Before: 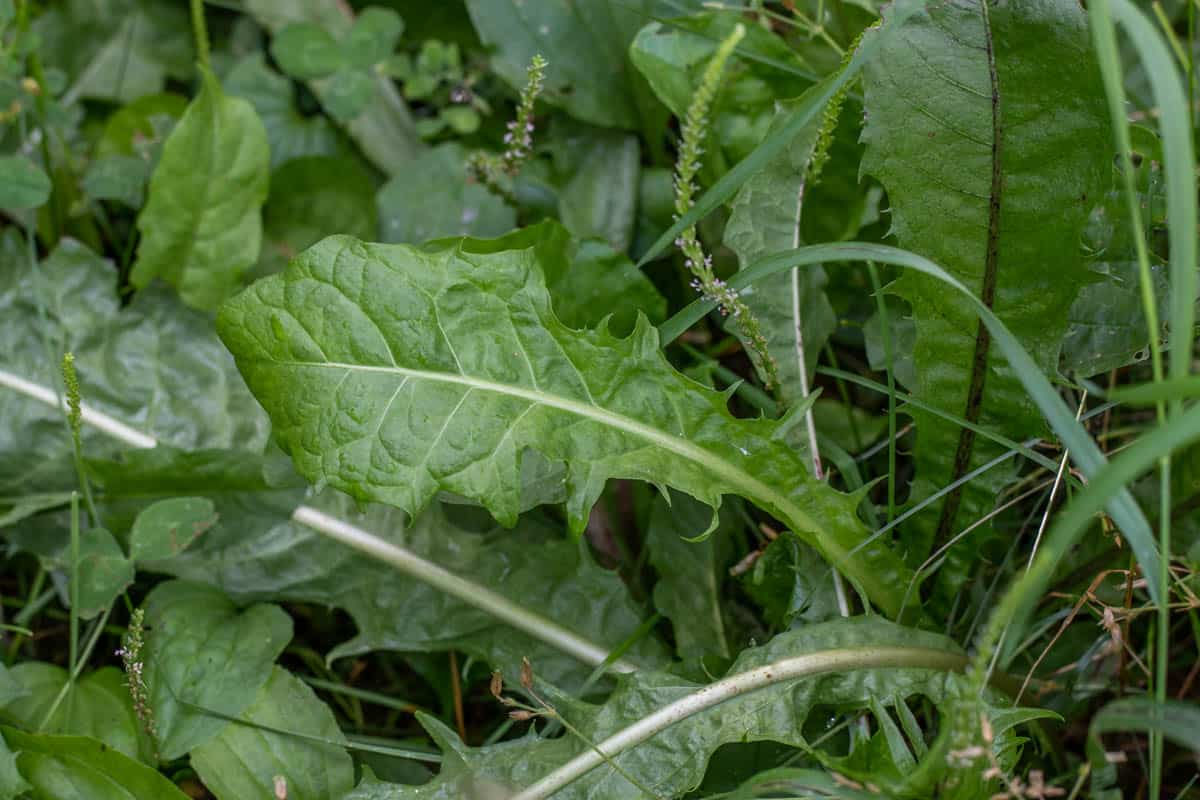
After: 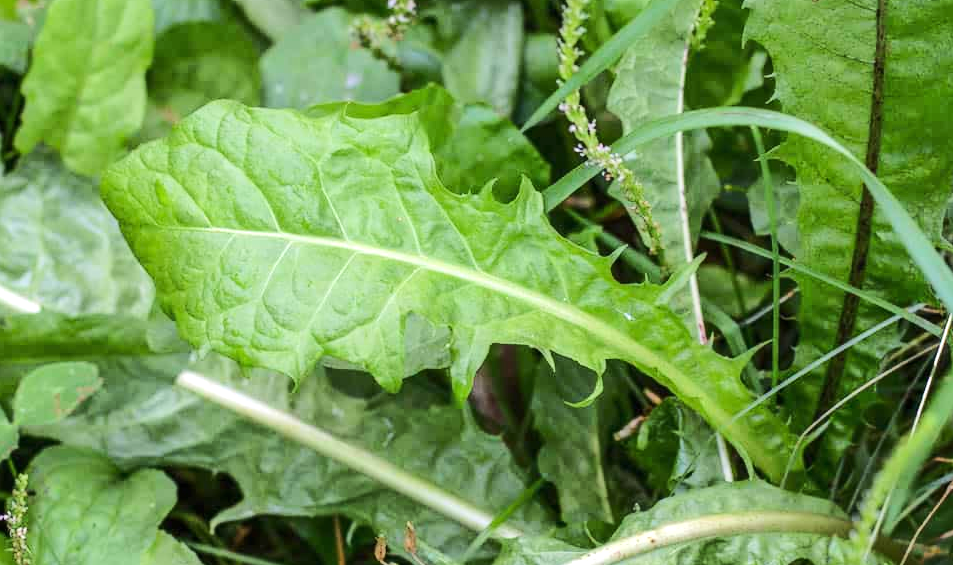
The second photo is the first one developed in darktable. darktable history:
crop: left 9.712%, top 16.928%, right 10.845%, bottom 12.332%
exposure: black level correction 0, exposure 0.7 EV, compensate exposure bias true, compensate highlight preservation false
rgb curve: curves: ch0 [(0, 0) (0.284, 0.292) (0.505, 0.644) (1, 1)], compensate middle gray true
